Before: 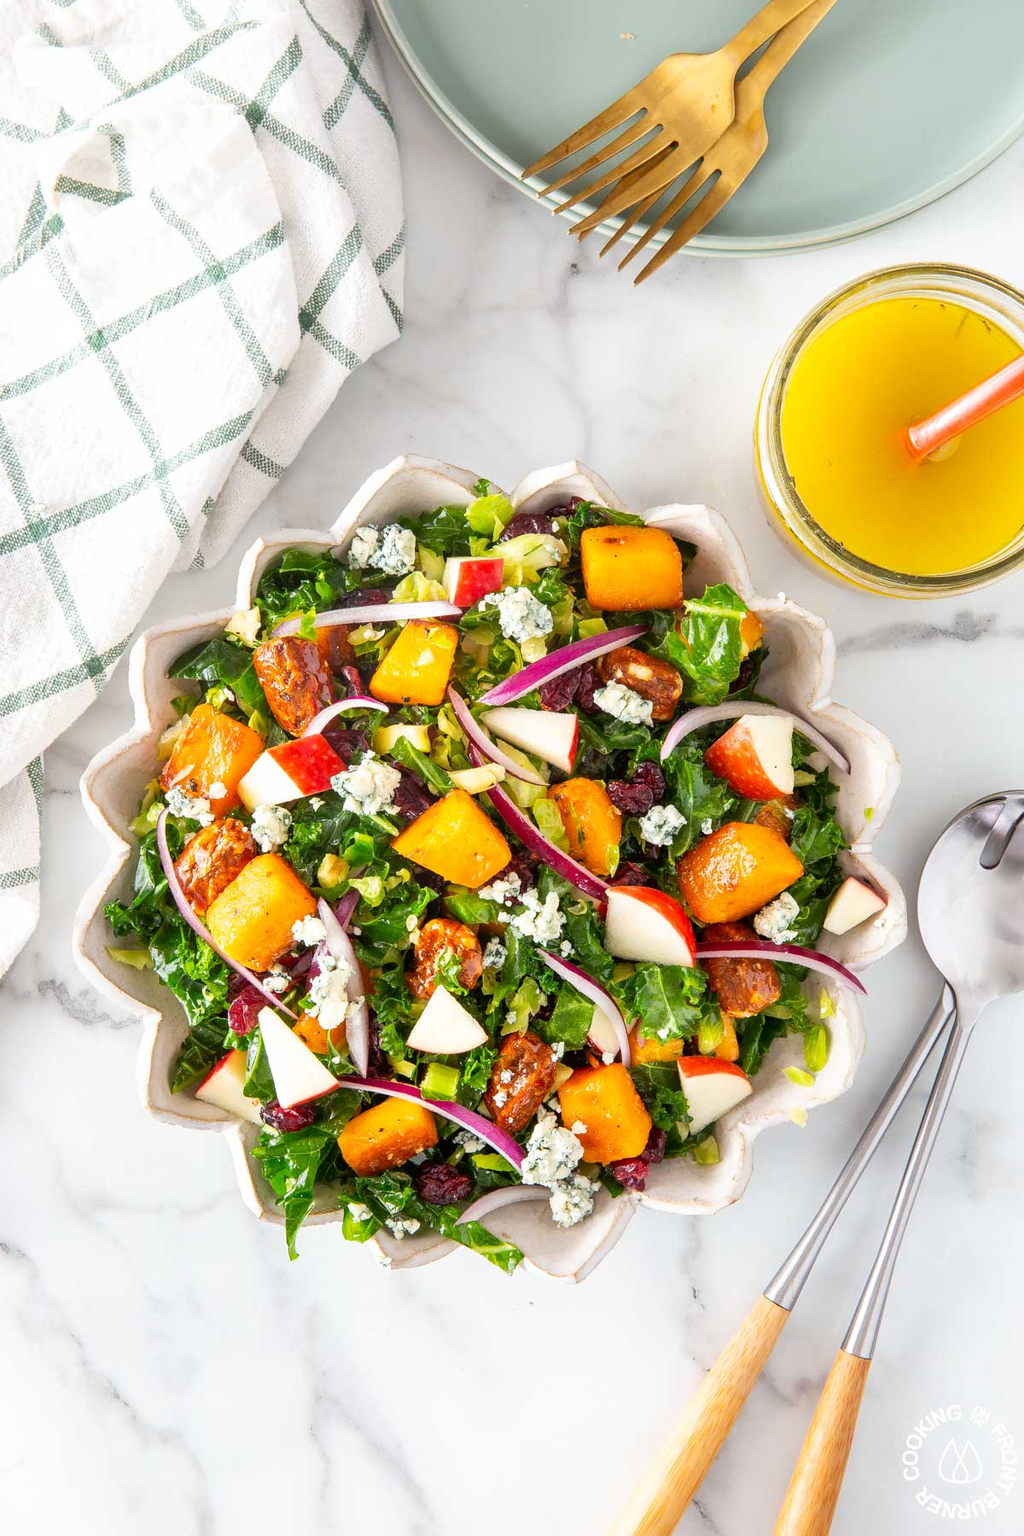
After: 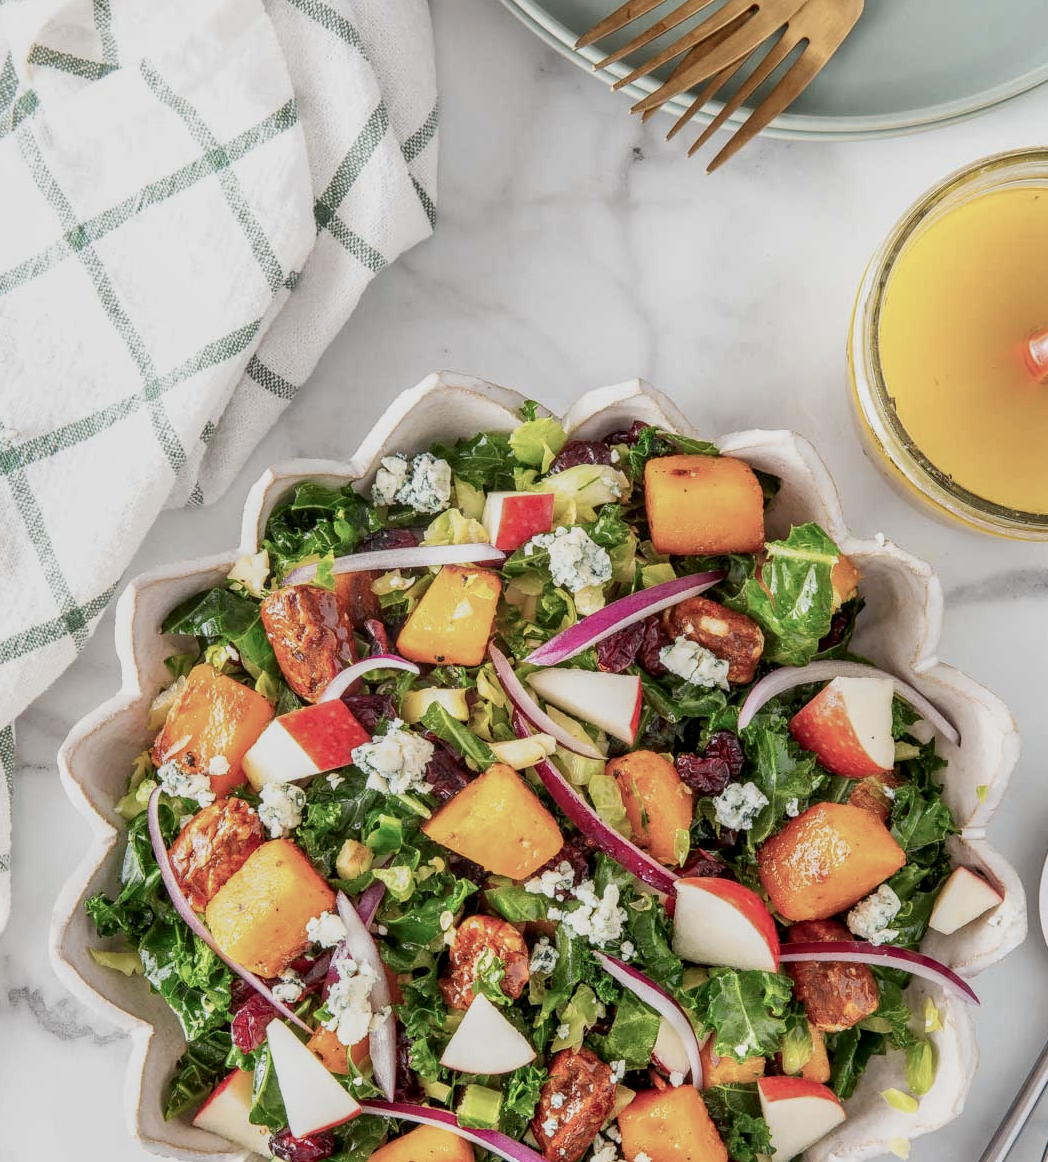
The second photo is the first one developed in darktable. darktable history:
crop: left 3.015%, top 8.969%, right 9.647%, bottom 26.457%
local contrast: highlights 20%, detail 150%
color balance rgb: perceptual saturation grading › global saturation -27.94%, hue shift -2.27°, contrast -21.26%
